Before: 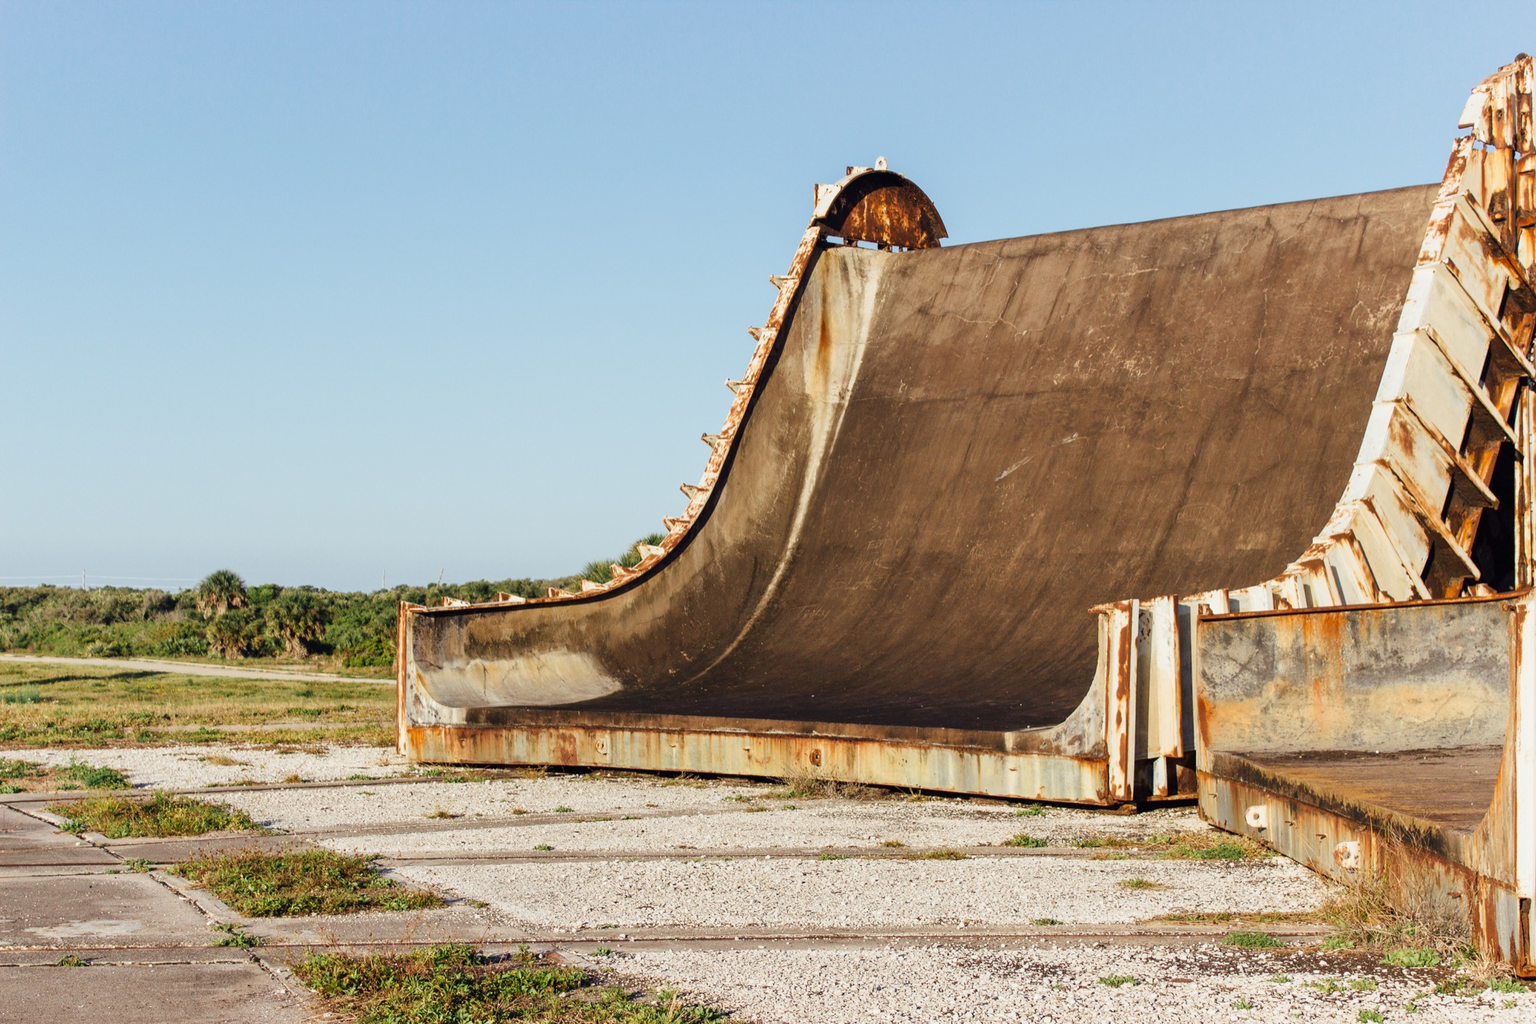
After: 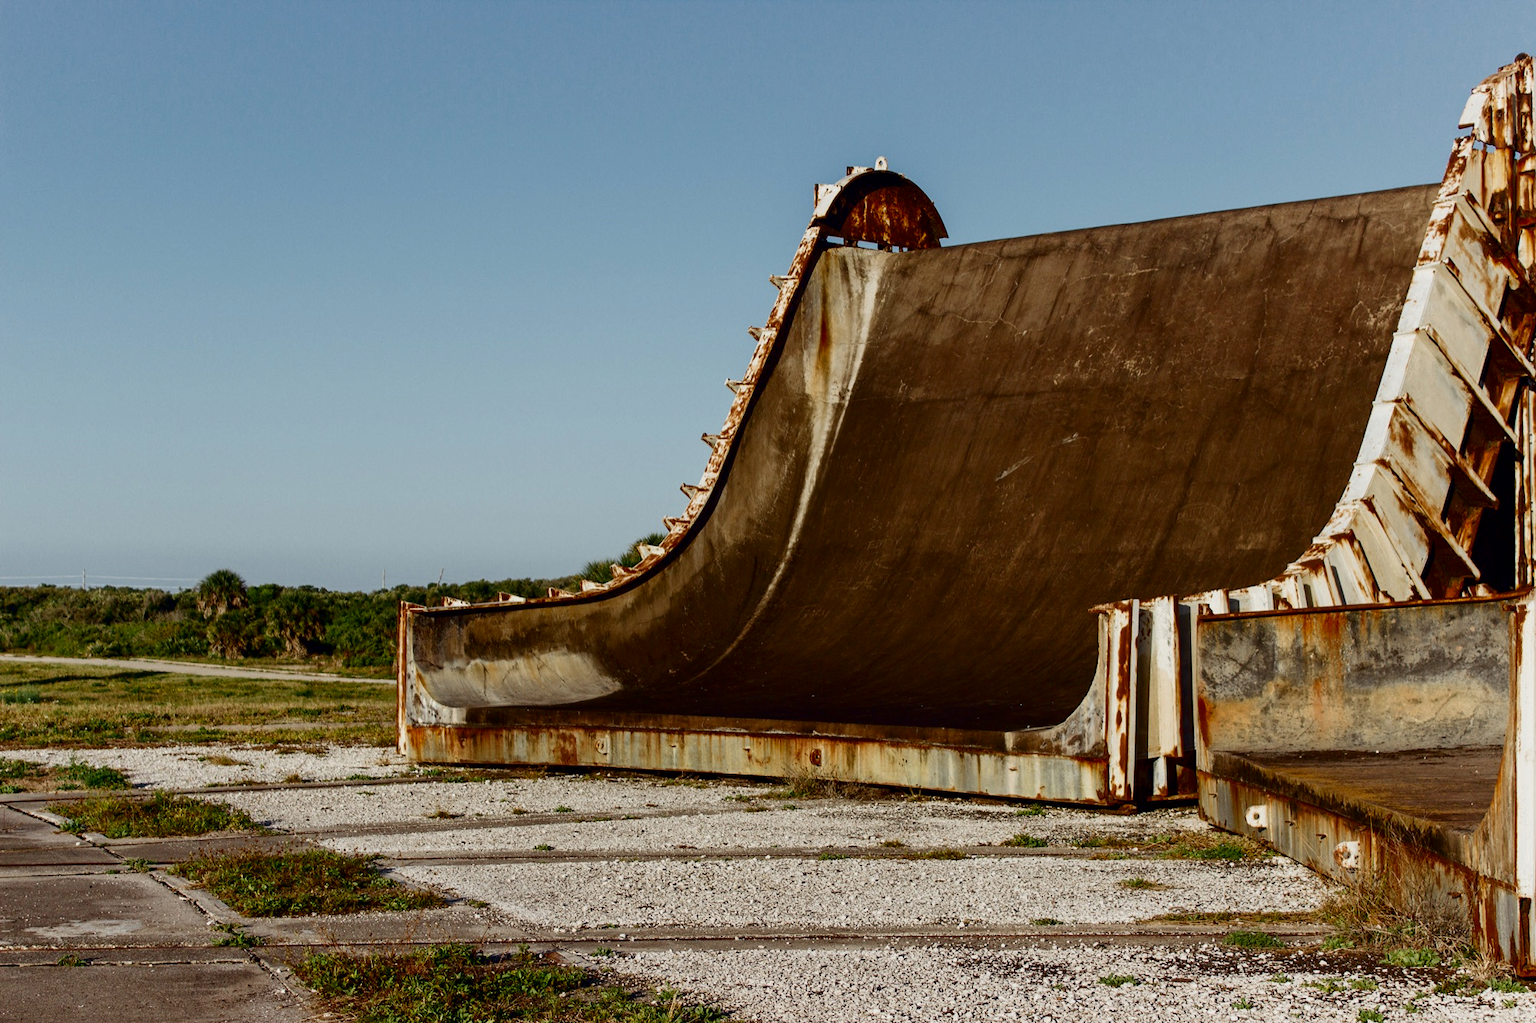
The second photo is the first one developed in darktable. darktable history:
contrast brightness saturation: brightness -0.51
